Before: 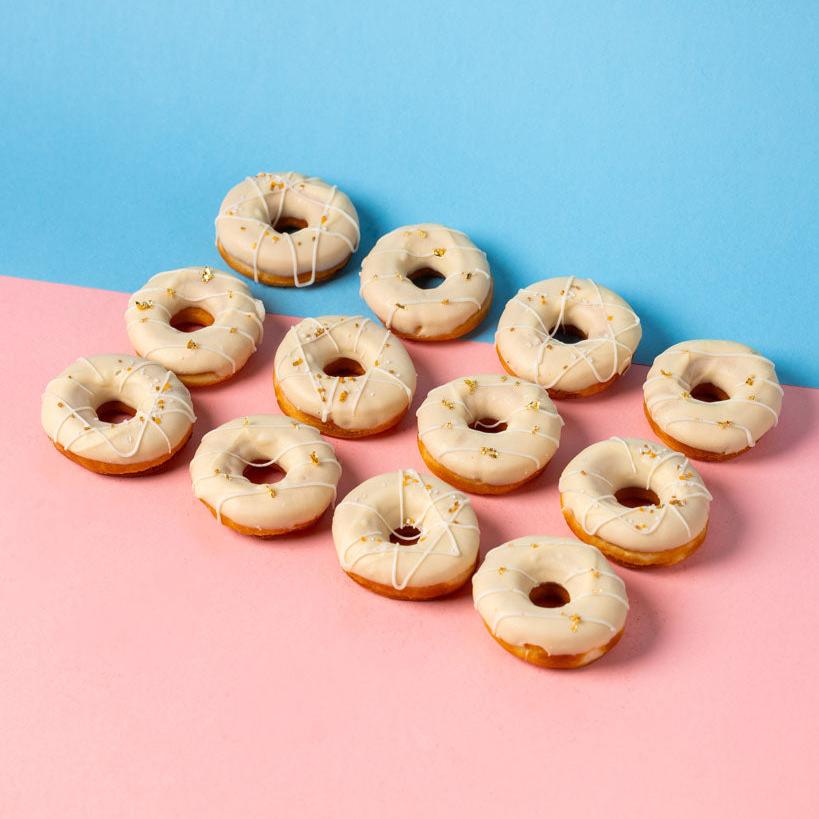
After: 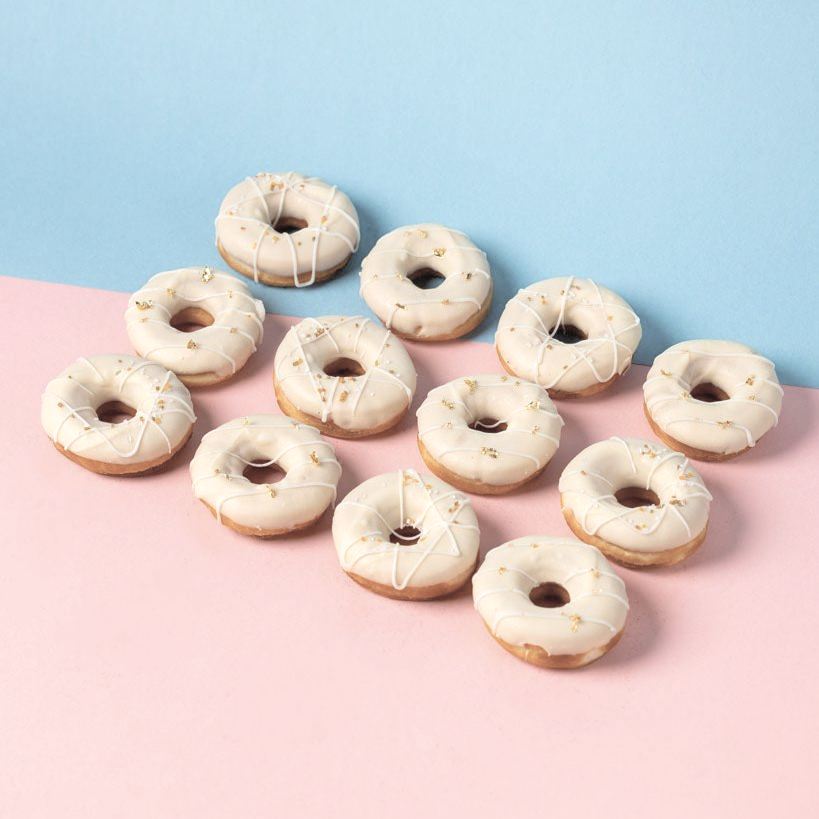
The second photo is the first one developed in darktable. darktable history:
exposure: exposure 0.131 EV, compensate highlight preservation false
contrast brightness saturation: brightness 0.18, saturation -0.5
